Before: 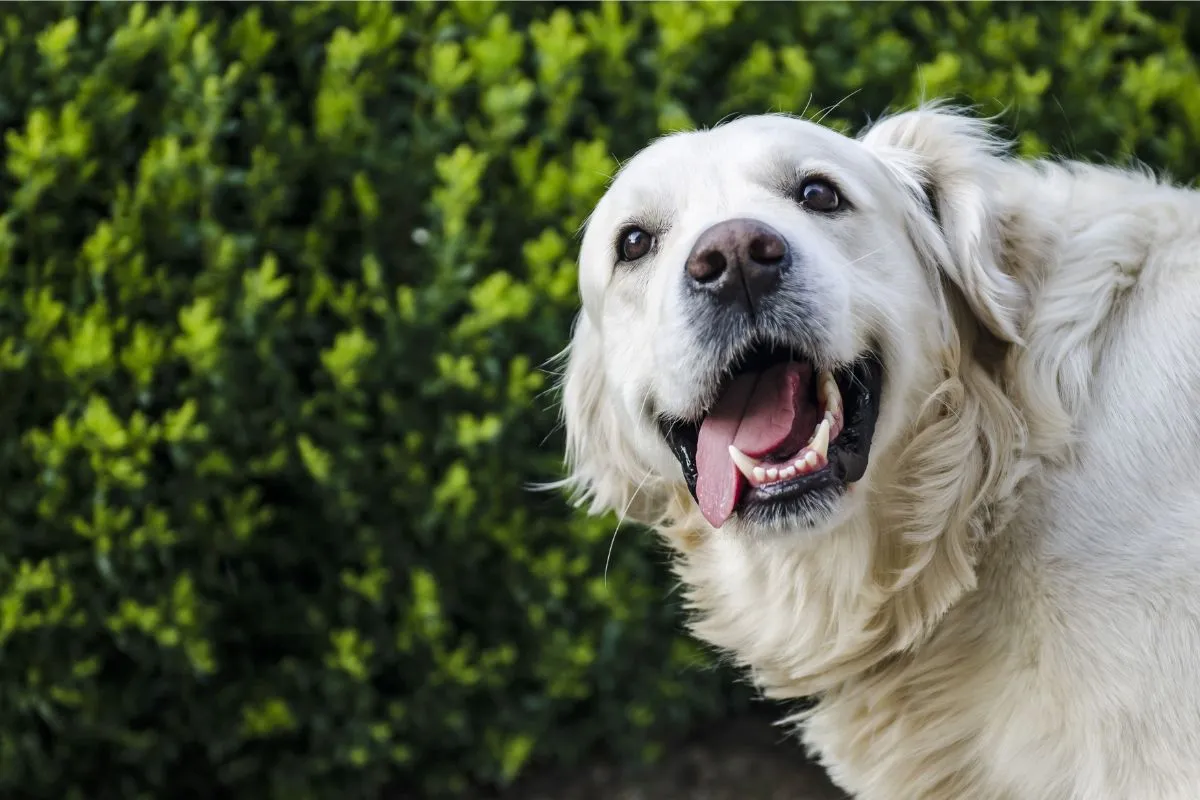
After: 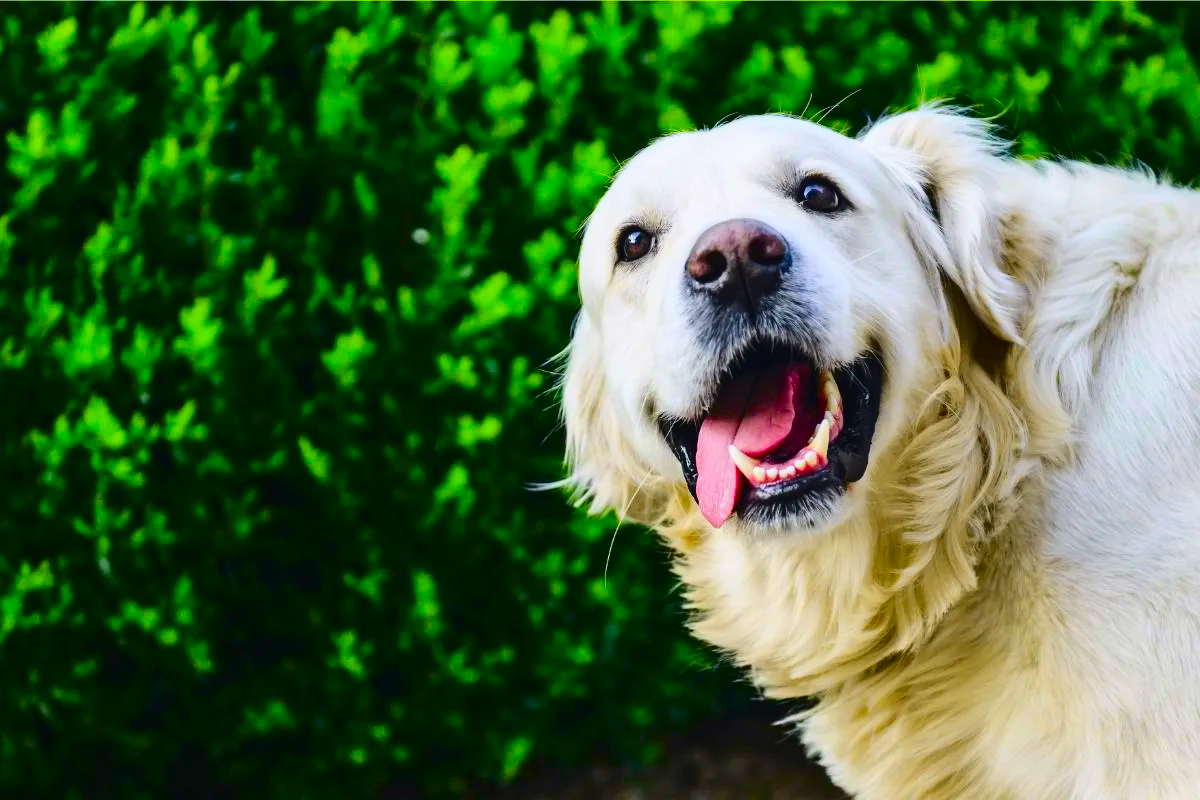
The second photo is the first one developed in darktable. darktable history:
tone curve: curves: ch0 [(0, 0.023) (0.132, 0.075) (0.256, 0.2) (0.454, 0.495) (0.708, 0.78) (0.844, 0.896) (1, 0.98)]; ch1 [(0, 0) (0.37, 0.308) (0.478, 0.46) (0.499, 0.5) (0.513, 0.508) (0.526, 0.533) (0.59, 0.612) (0.764, 0.804) (1, 1)]; ch2 [(0, 0) (0.312, 0.313) (0.461, 0.454) (0.48, 0.477) (0.503, 0.5) (0.526, 0.54) (0.564, 0.595) (0.631, 0.676) (0.713, 0.767) (0.985, 0.966)], color space Lab, independent channels
color correction: saturation 1.8
